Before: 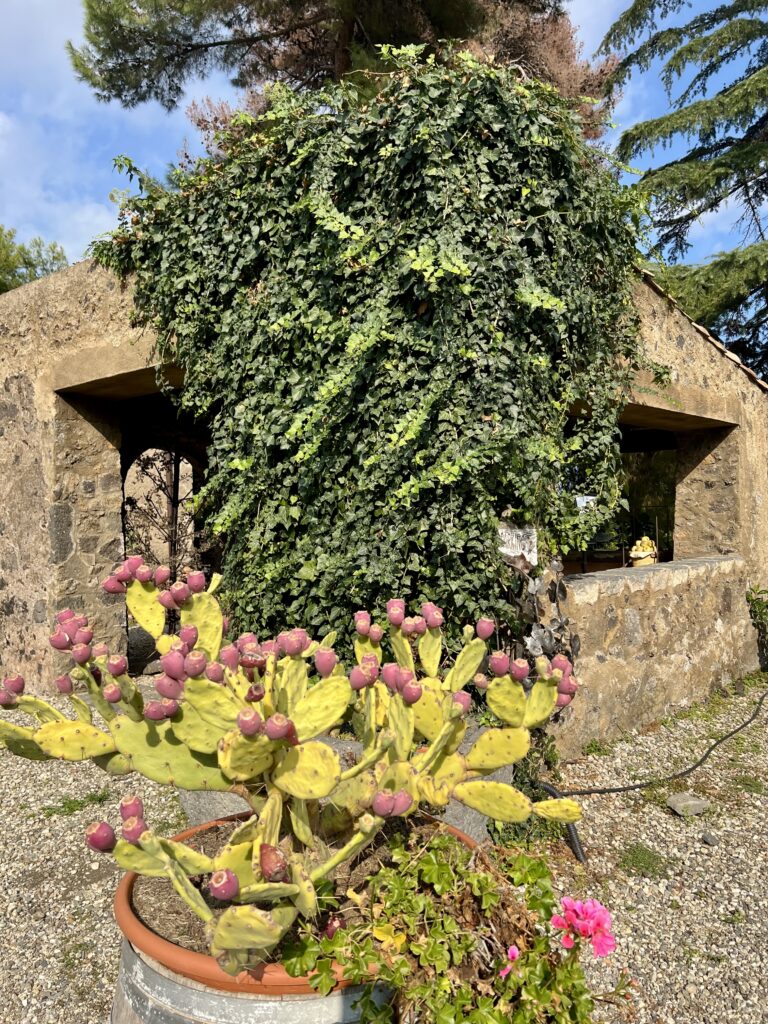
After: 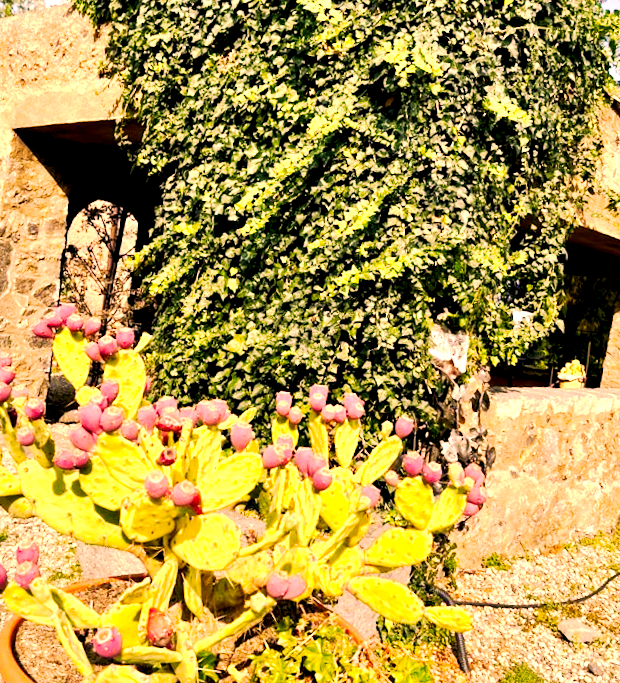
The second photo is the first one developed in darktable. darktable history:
crop and rotate: angle -3.37°, left 9.79%, top 20.73%, right 12.42%, bottom 11.82%
exposure: black level correction 0.01, exposure 1 EV, compensate highlight preservation false
color correction: highlights a* 17.88, highlights b* 18.79
tone equalizer: on, module defaults
rotate and perspective: rotation 5.12°, automatic cropping off
tone curve: curves: ch0 [(0, 0) (0.003, 0.023) (0.011, 0.024) (0.025, 0.026) (0.044, 0.035) (0.069, 0.05) (0.1, 0.071) (0.136, 0.098) (0.177, 0.135) (0.224, 0.172) (0.277, 0.227) (0.335, 0.296) (0.399, 0.372) (0.468, 0.462) (0.543, 0.58) (0.623, 0.697) (0.709, 0.789) (0.801, 0.86) (0.898, 0.918) (1, 1)], preserve colors none
